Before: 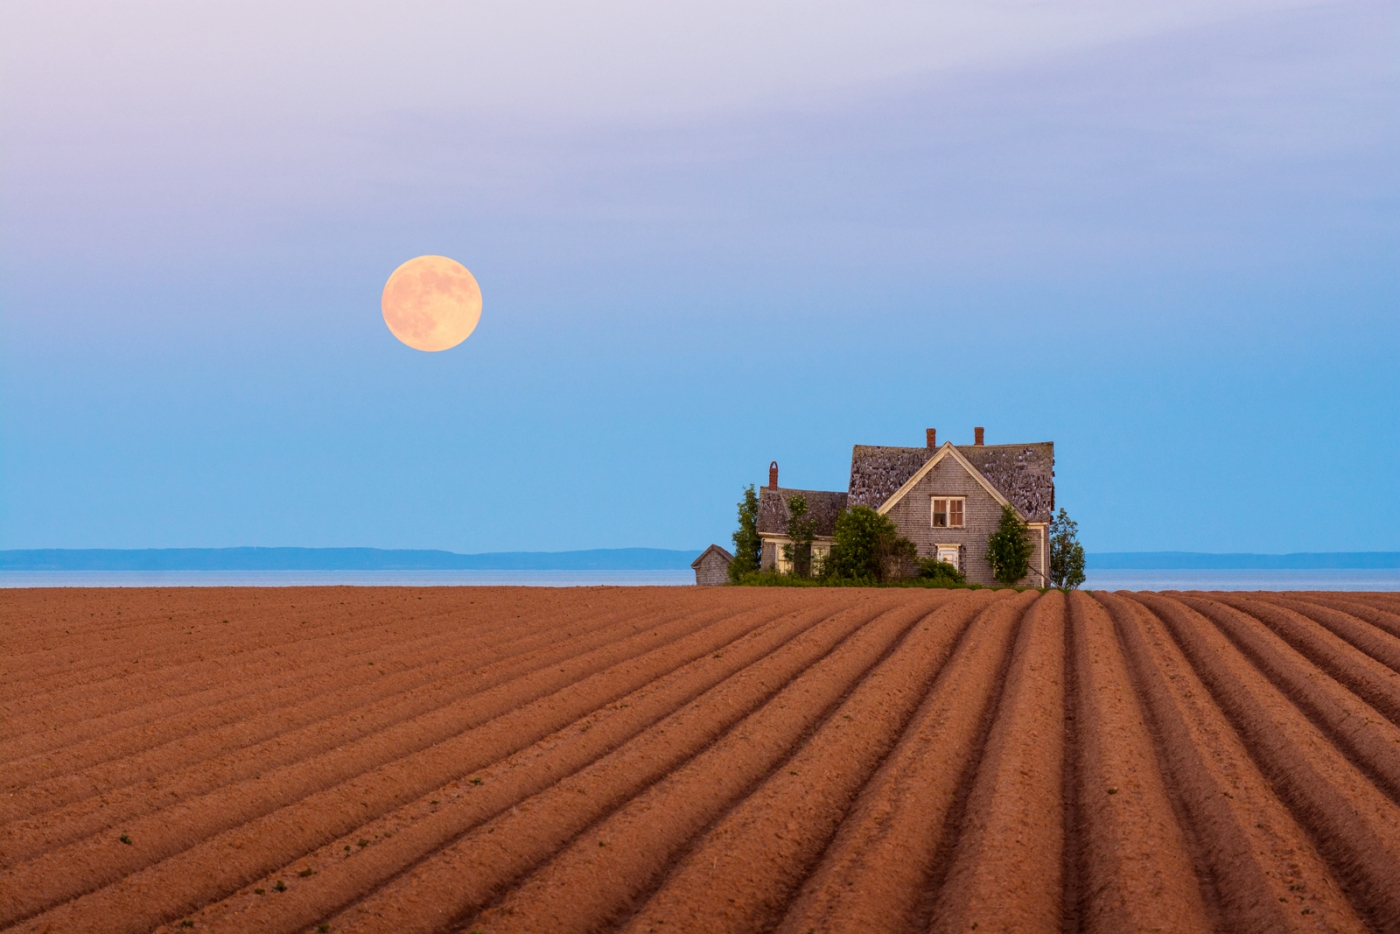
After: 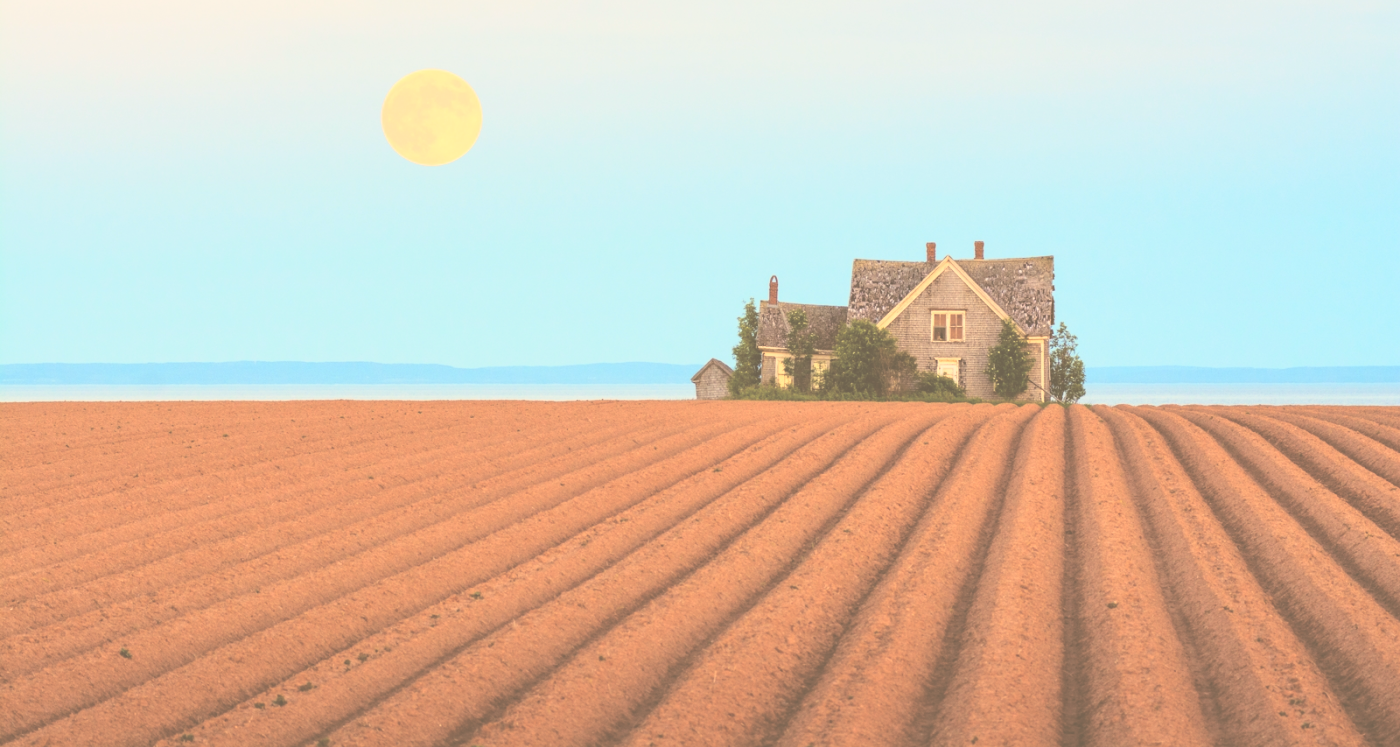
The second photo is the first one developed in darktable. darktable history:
exposure: black level correction -0.062, exposure -0.05 EV, compensate highlight preservation false
color correction: highlights a* -0.482, highlights b* 0.161, shadows a* 4.66, shadows b* 20.72
crop and rotate: top 19.998%
color balance rgb: shadows lift › chroma 2%, shadows lift › hue 263°, highlights gain › chroma 8%, highlights gain › hue 84°, linear chroma grading › global chroma -15%, saturation formula JzAzBz (2021)
base curve: curves: ch0 [(0, 0) (0.018, 0.026) (0.143, 0.37) (0.33, 0.731) (0.458, 0.853) (0.735, 0.965) (0.905, 0.986) (1, 1)]
